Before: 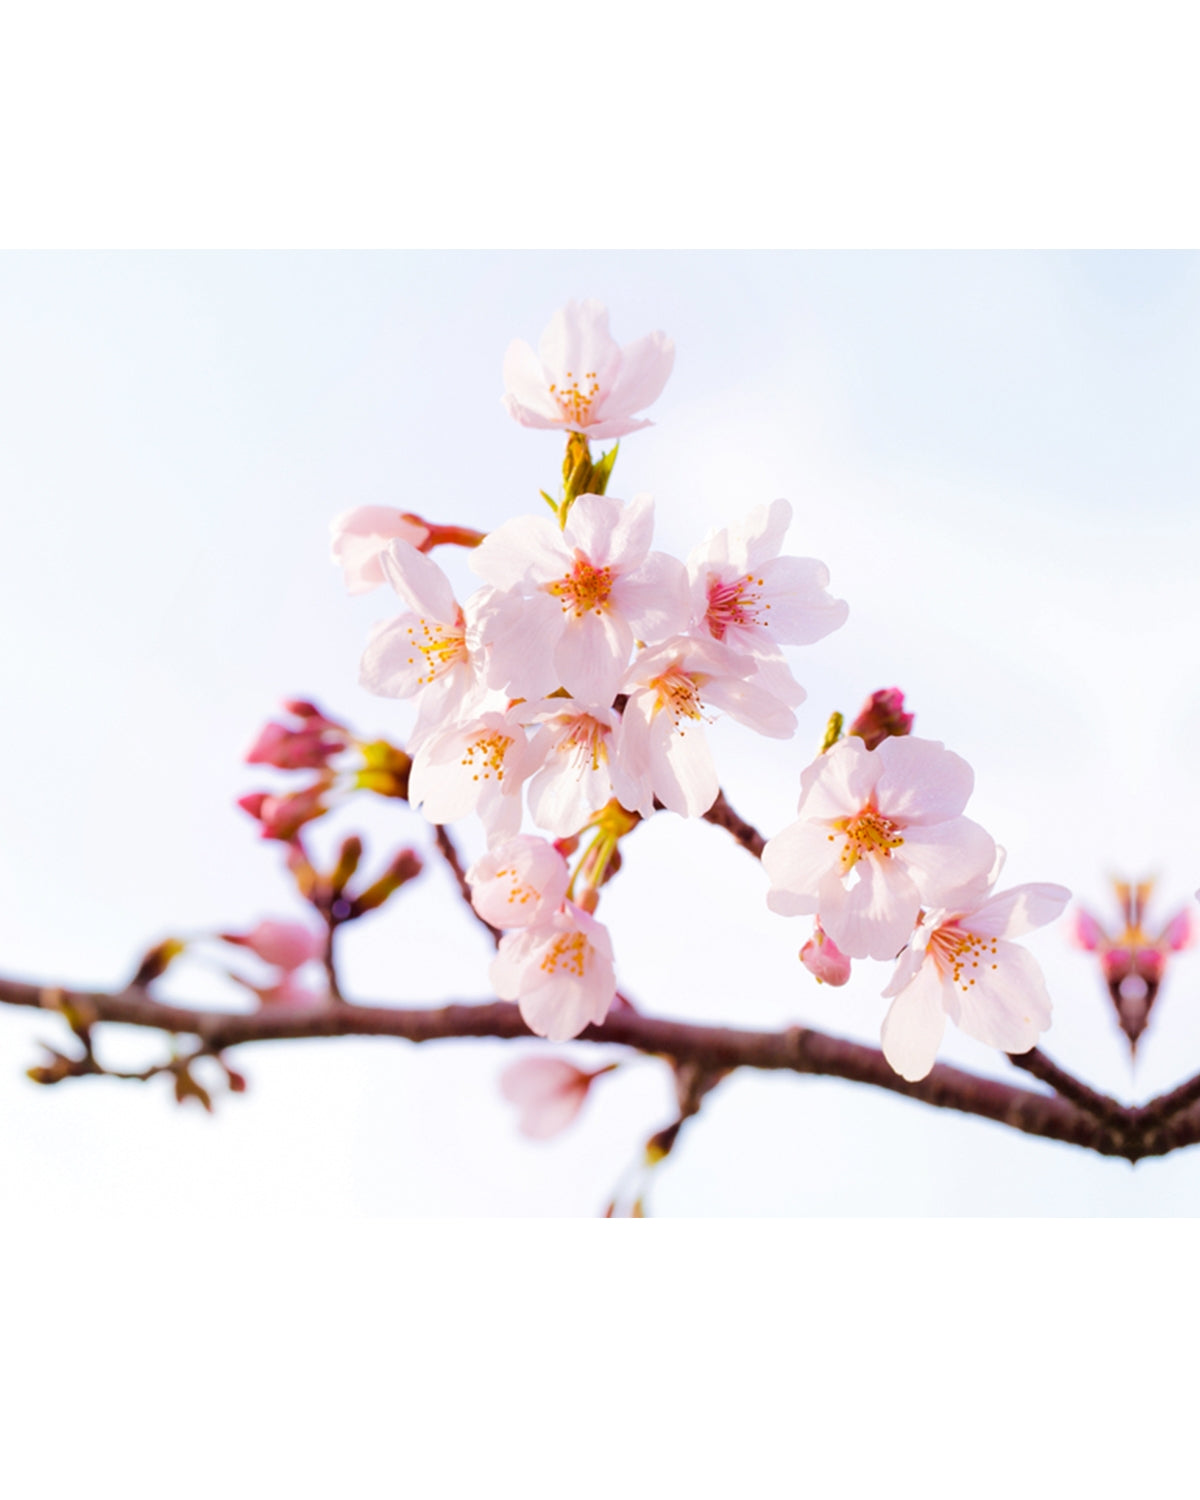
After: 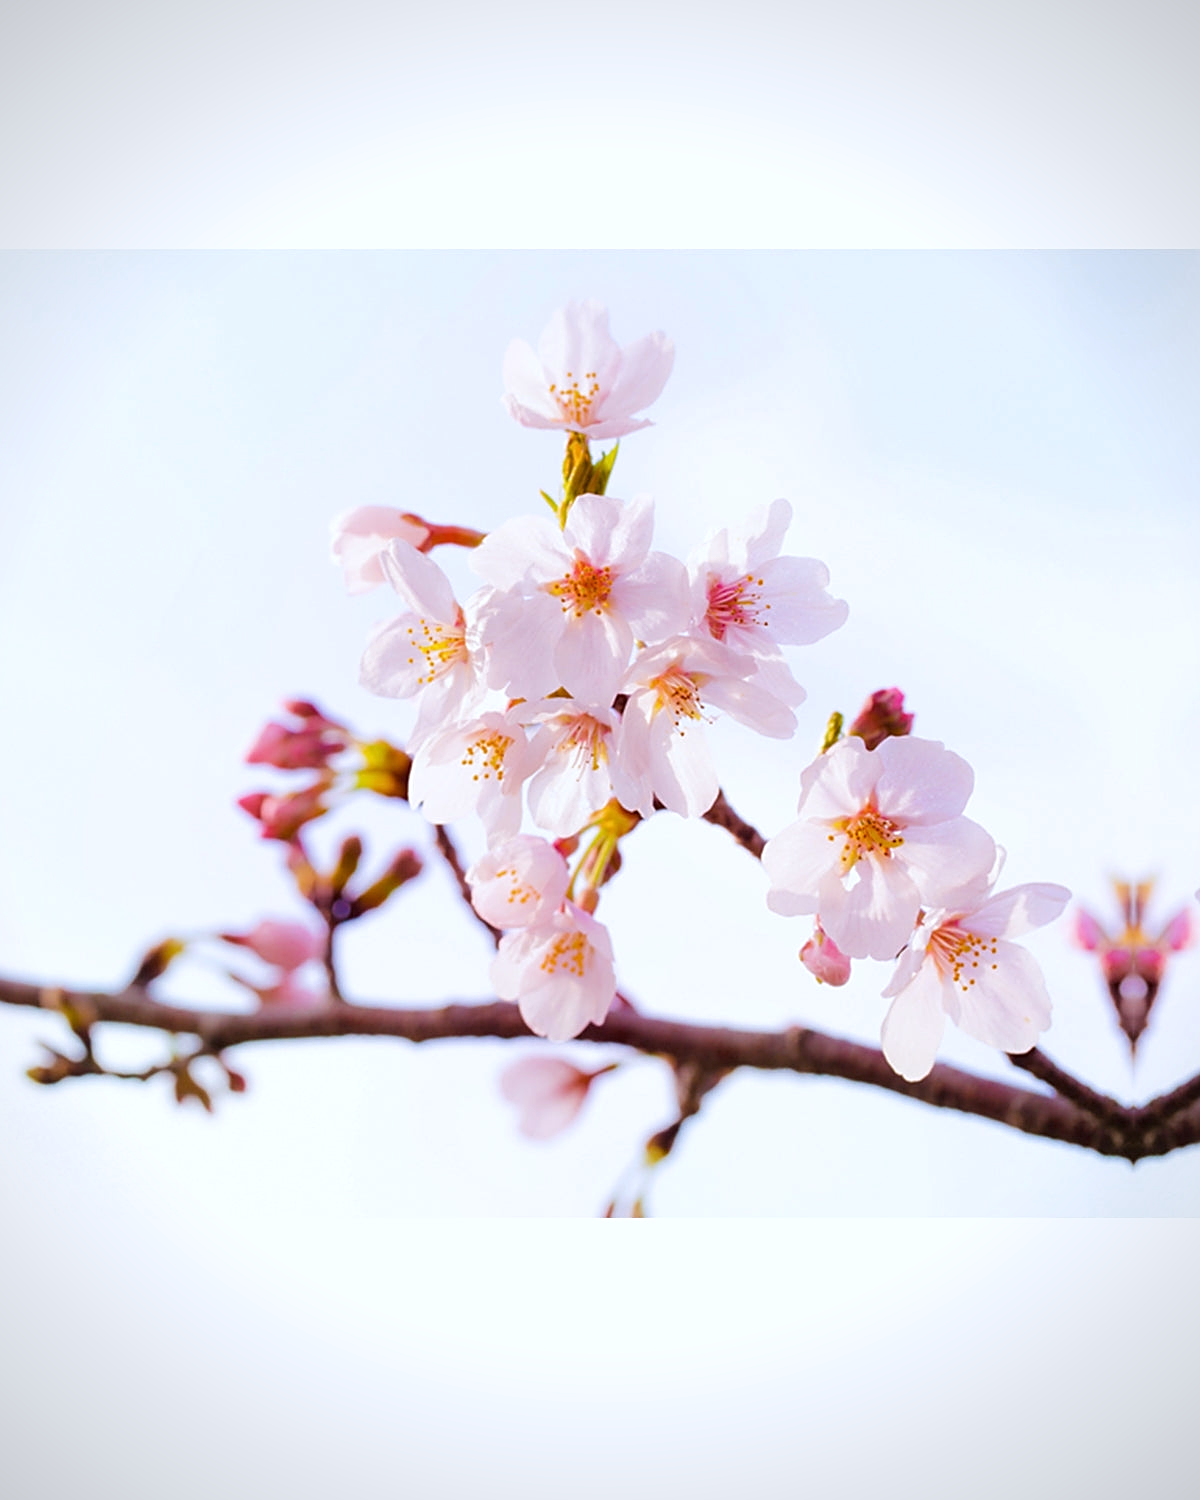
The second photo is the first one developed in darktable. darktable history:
tone equalizer: on, module defaults
sharpen: on, module defaults
white balance: red 0.974, blue 1.044
vignetting: fall-off radius 60.92%
